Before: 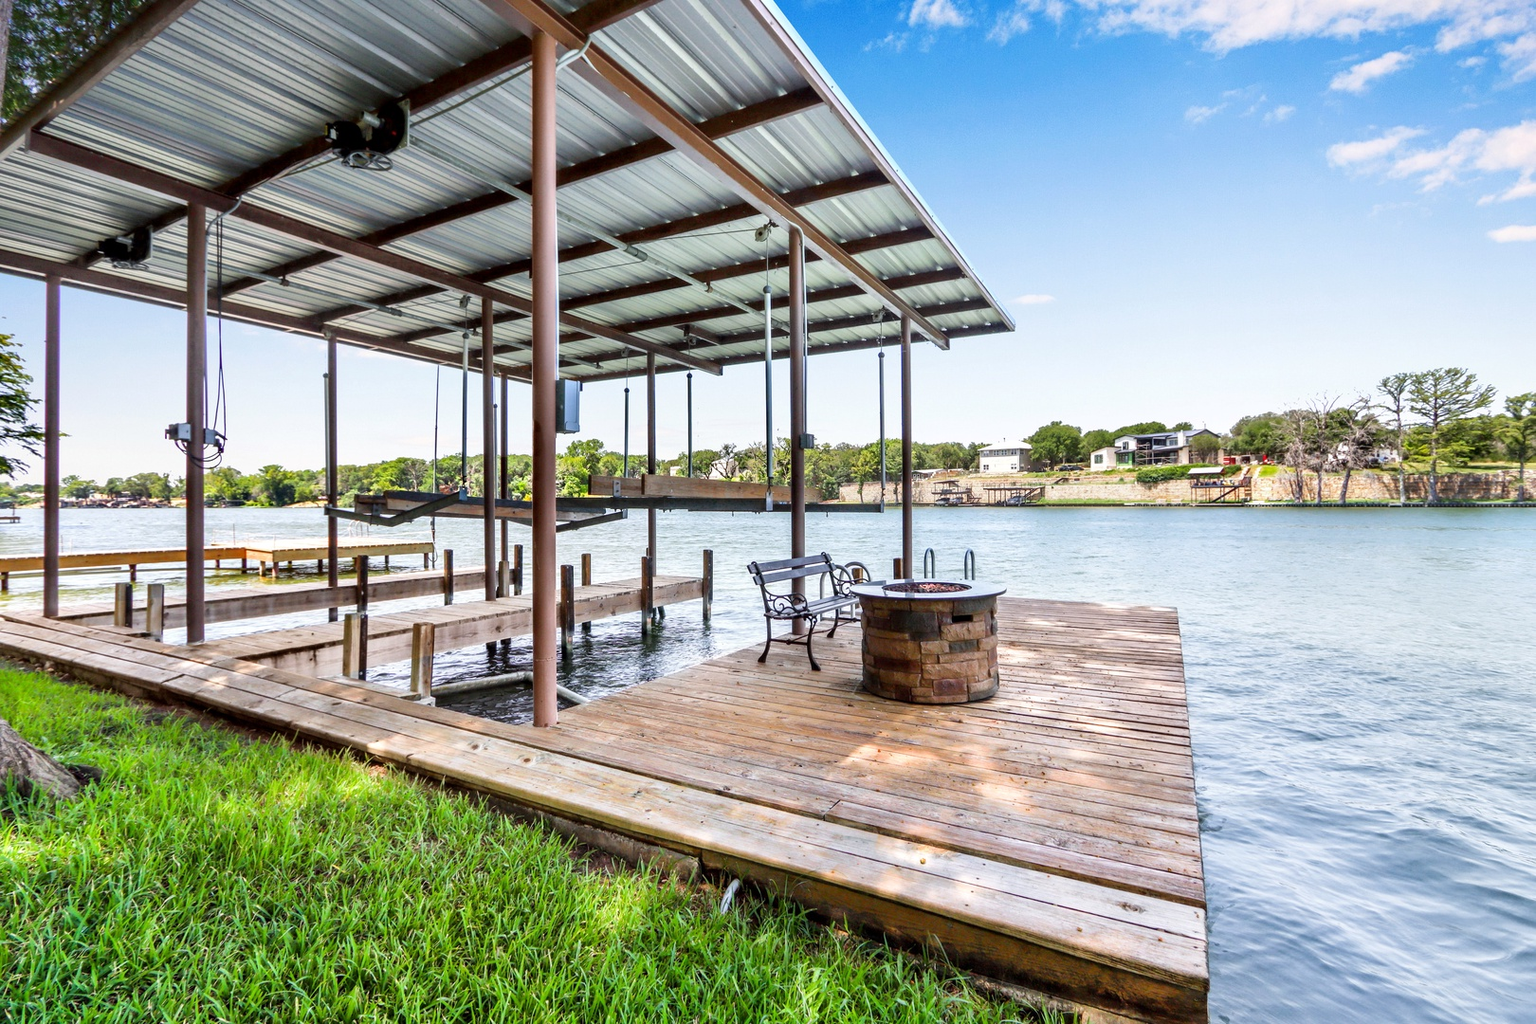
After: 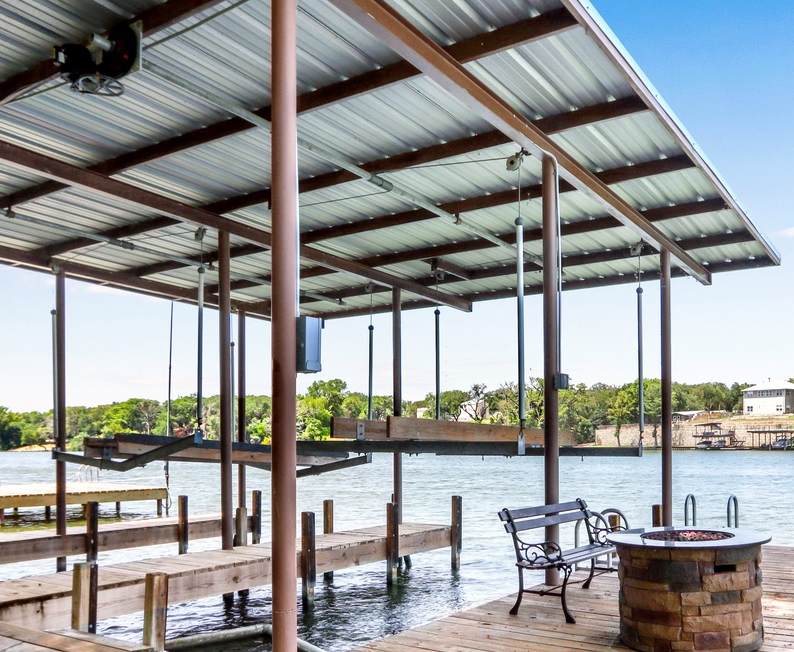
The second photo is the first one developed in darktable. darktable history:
crop: left 17.956%, top 7.805%, right 33.019%, bottom 31.769%
